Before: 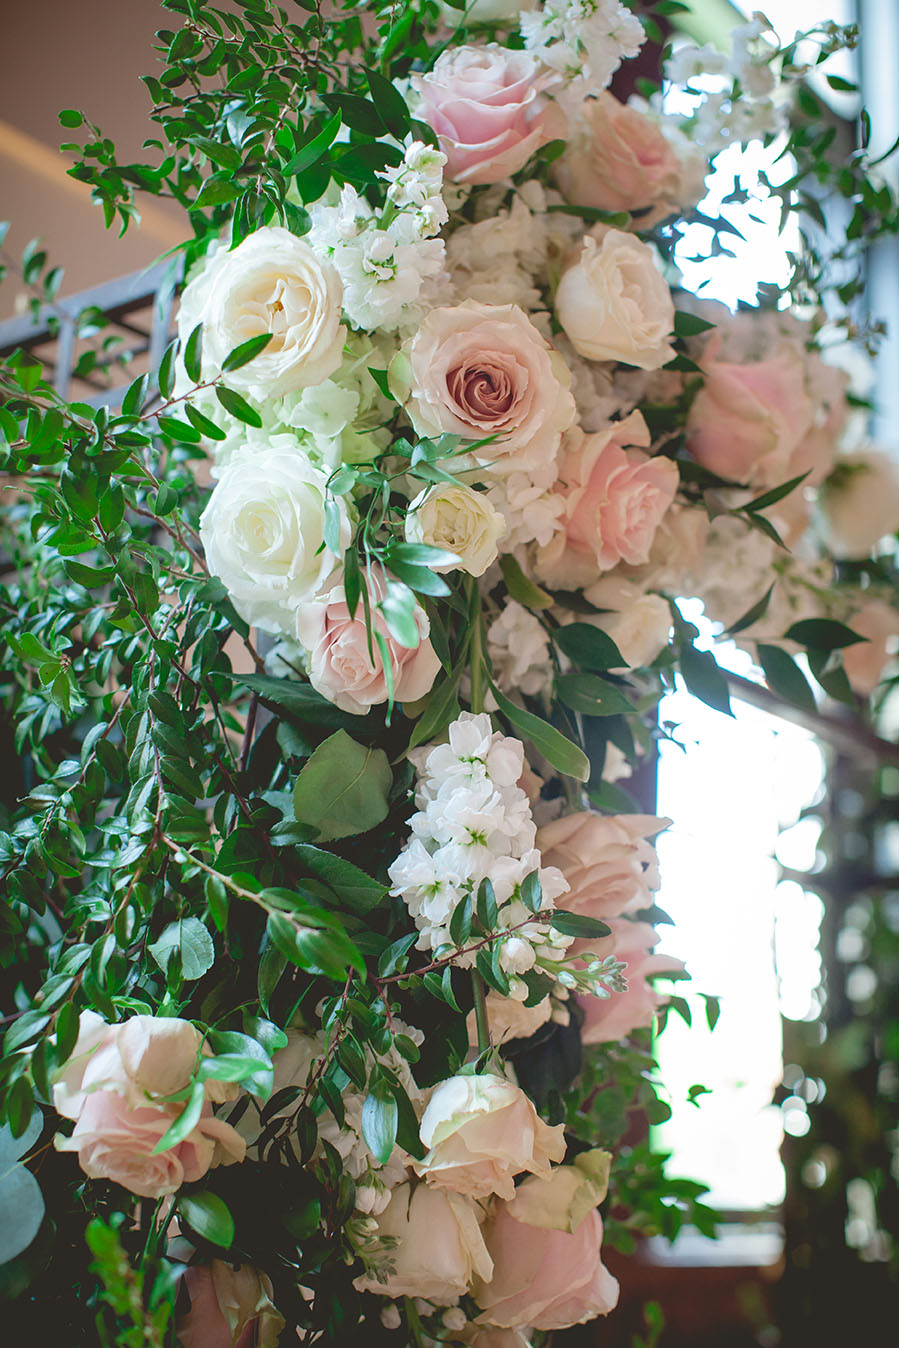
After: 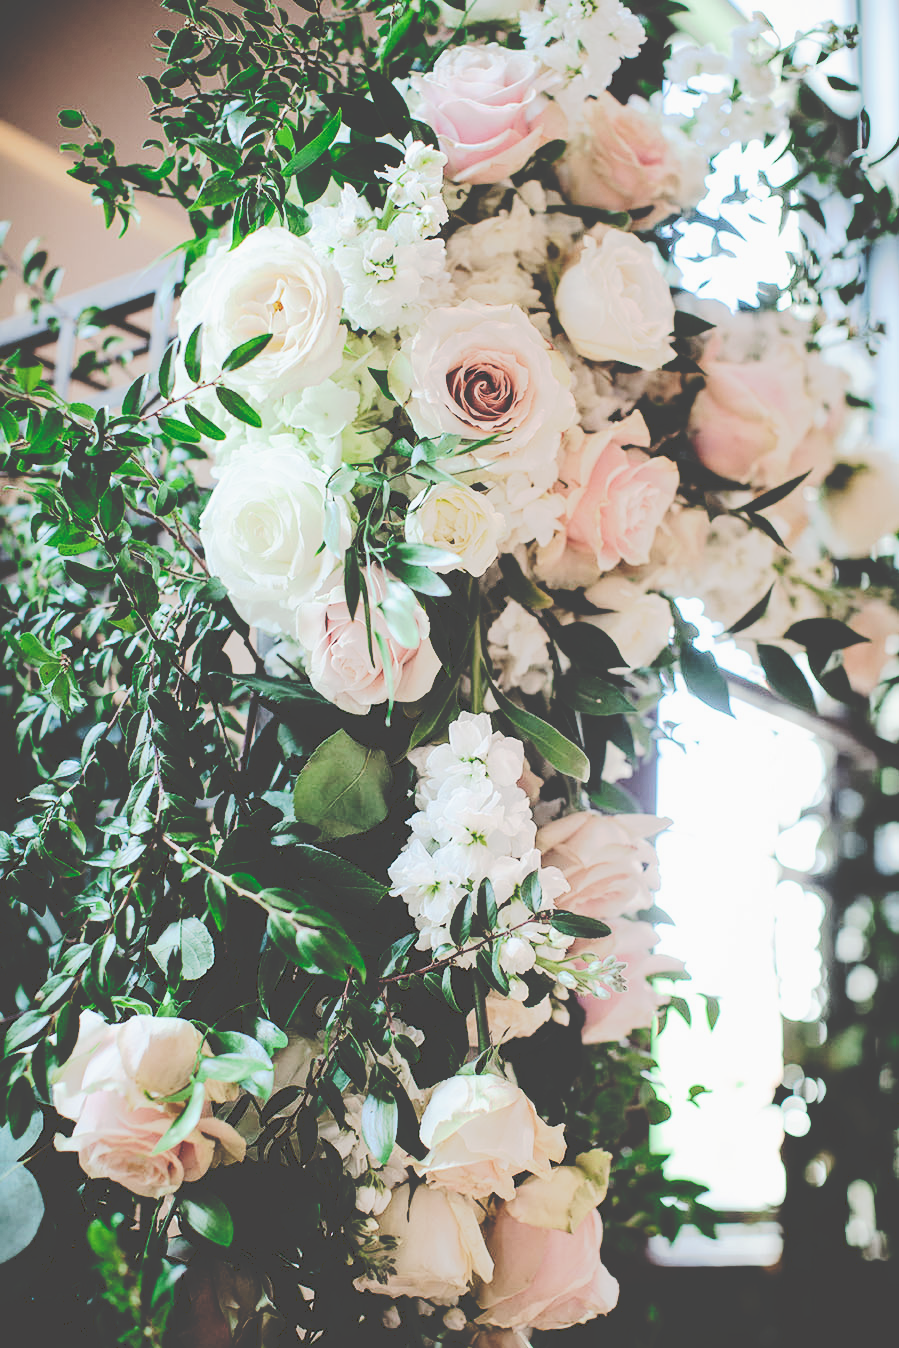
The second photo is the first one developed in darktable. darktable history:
tone equalizer: -8 EV -1.08 EV, -7 EV -1.01 EV, -6 EV -0.867 EV, -5 EV -0.578 EV, -3 EV 0.578 EV, -2 EV 0.867 EV, -1 EV 1.01 EV, +0 EV 1.08 EV, edges refinement/feathering 500, mask exposure compensation -1.57 EV, preserve details no
filmic rgb: black relative exposure -5 EV, hardness 2.88, contrast 1.3, highlights saturation mix -30%
tone curve: curves: ch0 [(0, 0) (0.003, 0.272) (0.011, 0.275) (0.025, 0.275) (0.044, 0.278) (0.069, 0.282) (0.1, 0.284) (0.136, 0.287) (0.177, 0.294) (0.224, 0.314) (0.277, 0.347) (0.335, 0.403) (0.399, 0.473) (0.468, 0.552) (0.543, 0.622) (0.623, 0.69) (0.709, 0.756) (0.801, 0.818) (0.898, 0.865) (1, 1)], preserve colors none
